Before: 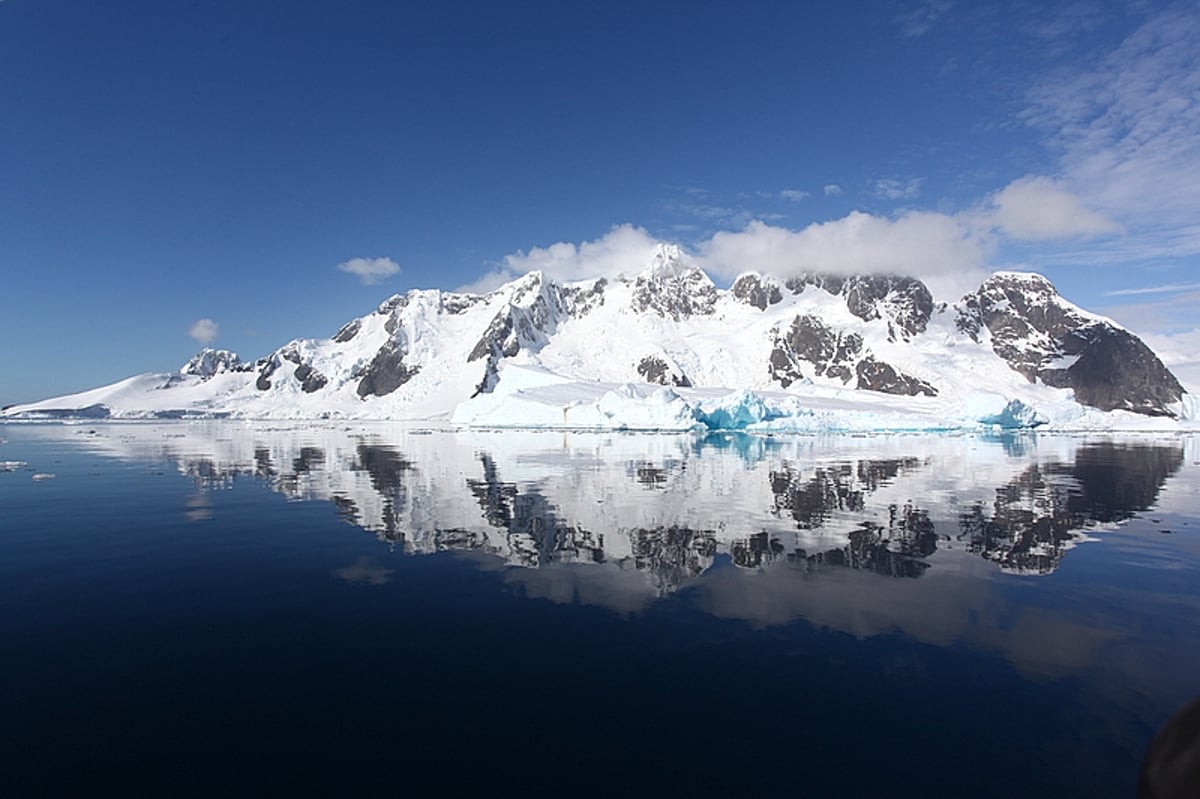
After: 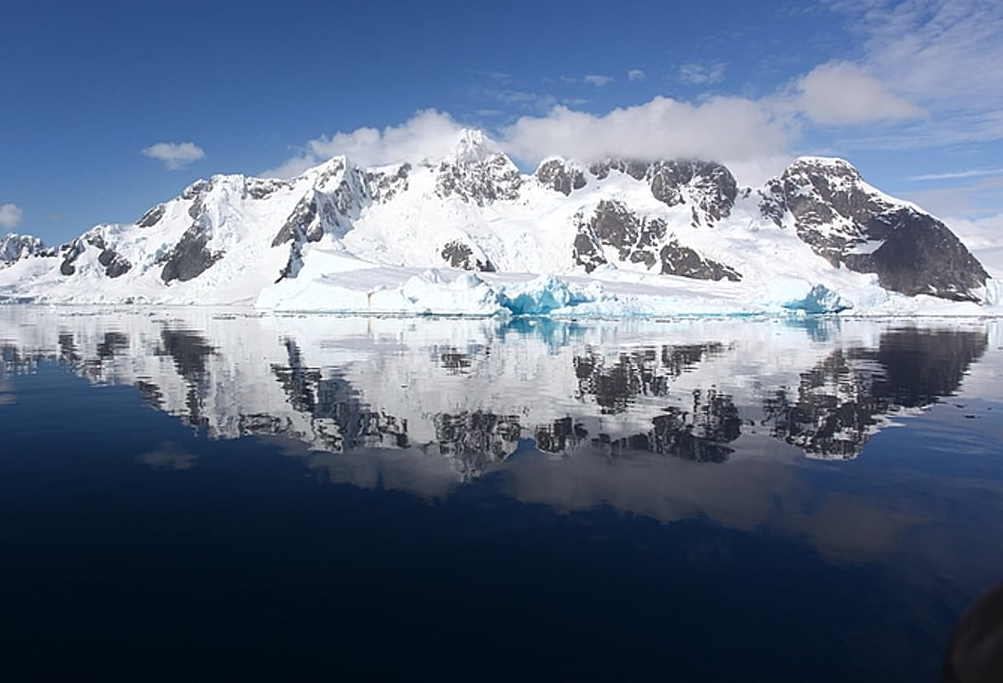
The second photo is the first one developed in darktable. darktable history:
crop: left 16.417%, top 14.422%
tone equalizer: edges refinement/feathering 500, mask exposure compensation -1.57 EV, preserve details no
